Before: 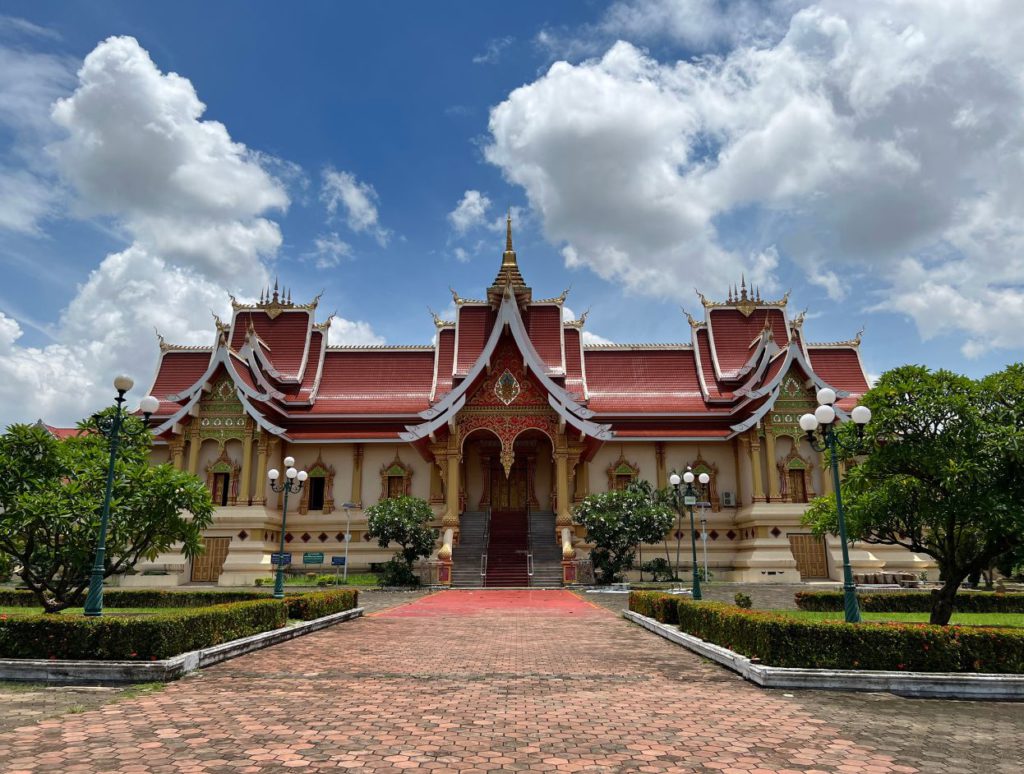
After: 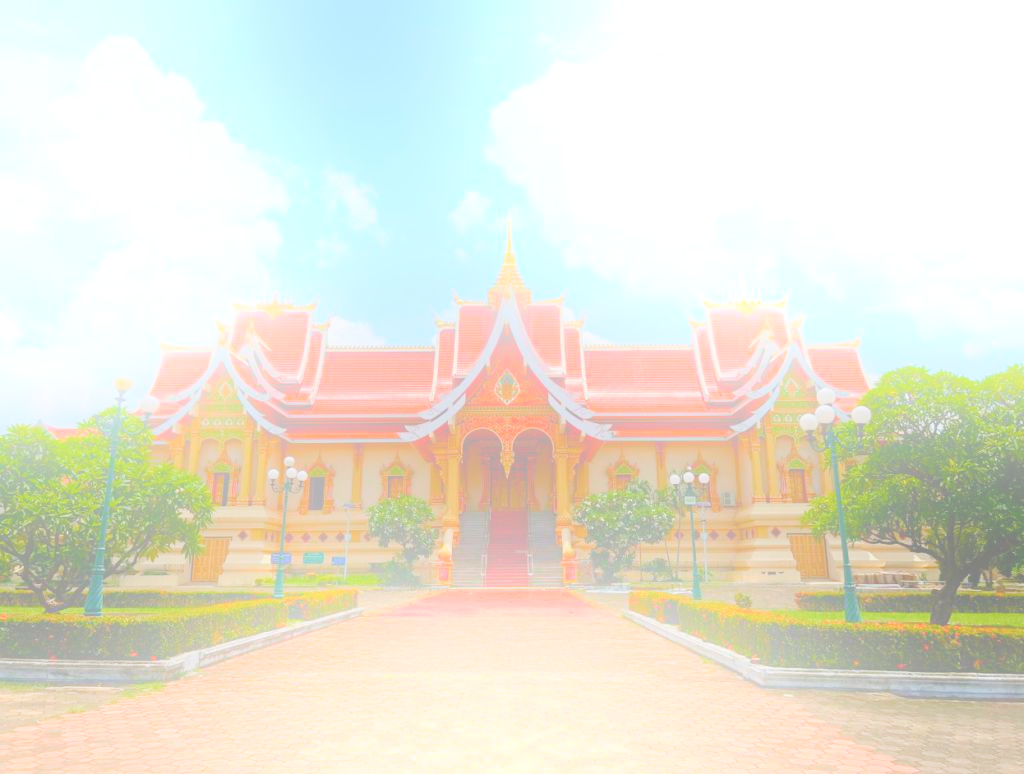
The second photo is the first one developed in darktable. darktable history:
sigmoid: contrast 1.22, skew 0.65
bloom: size 25%, threshold 5%, strength 90%
color balance rgb: shadows lift › chroma 1%, shadows lift › hue 113°, highlights gain › chroma 0.2%, highlights gain › hue 333°, perceptual saturation grading › global saturation 20%, perceptual saturation grading › highlights -25%, perceptual saturation grading › shadows 25%, contrast -10%
